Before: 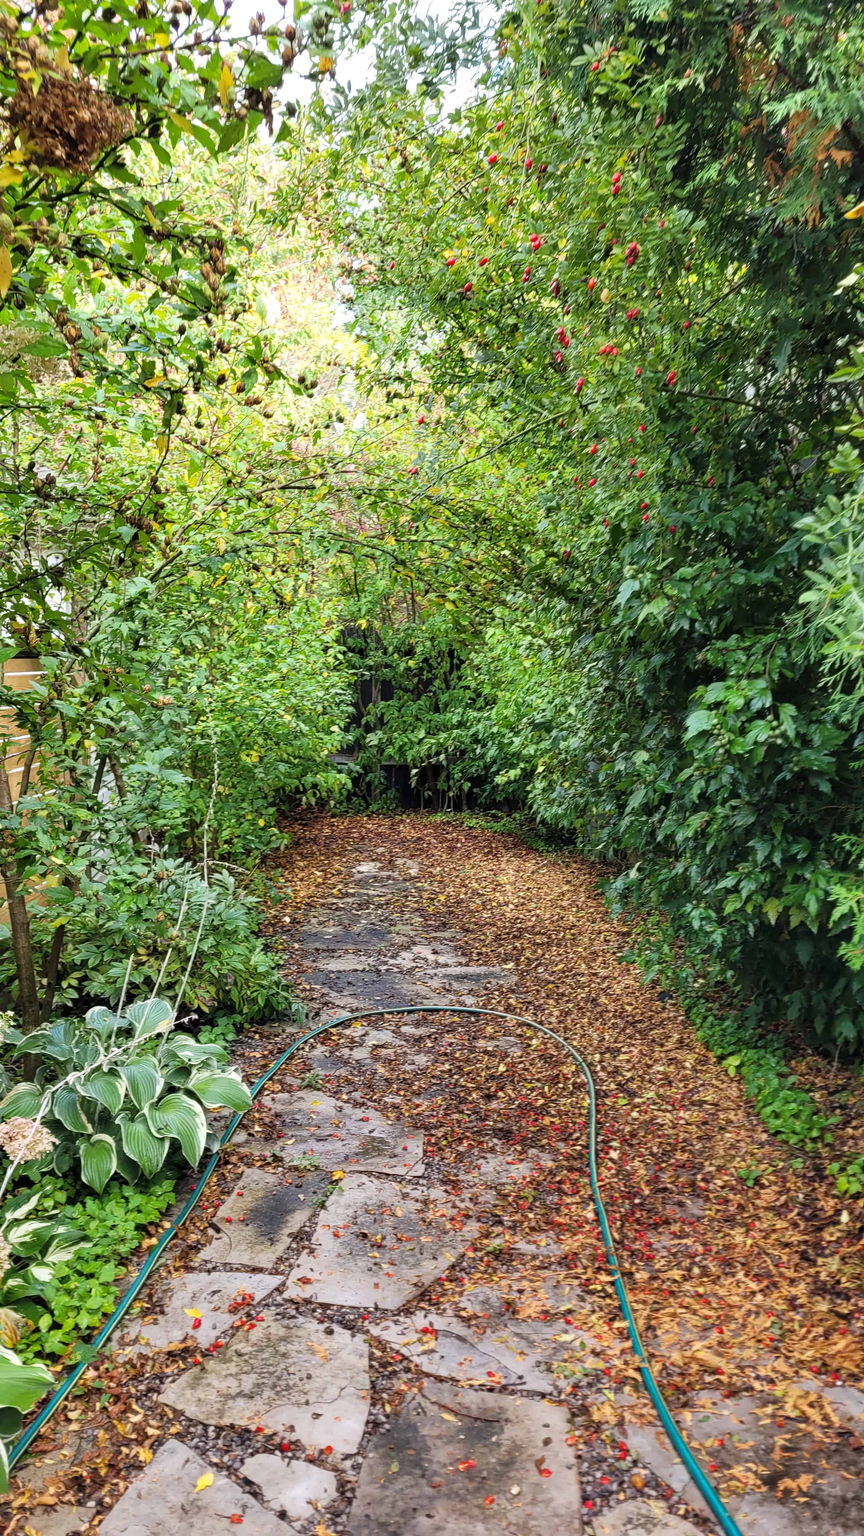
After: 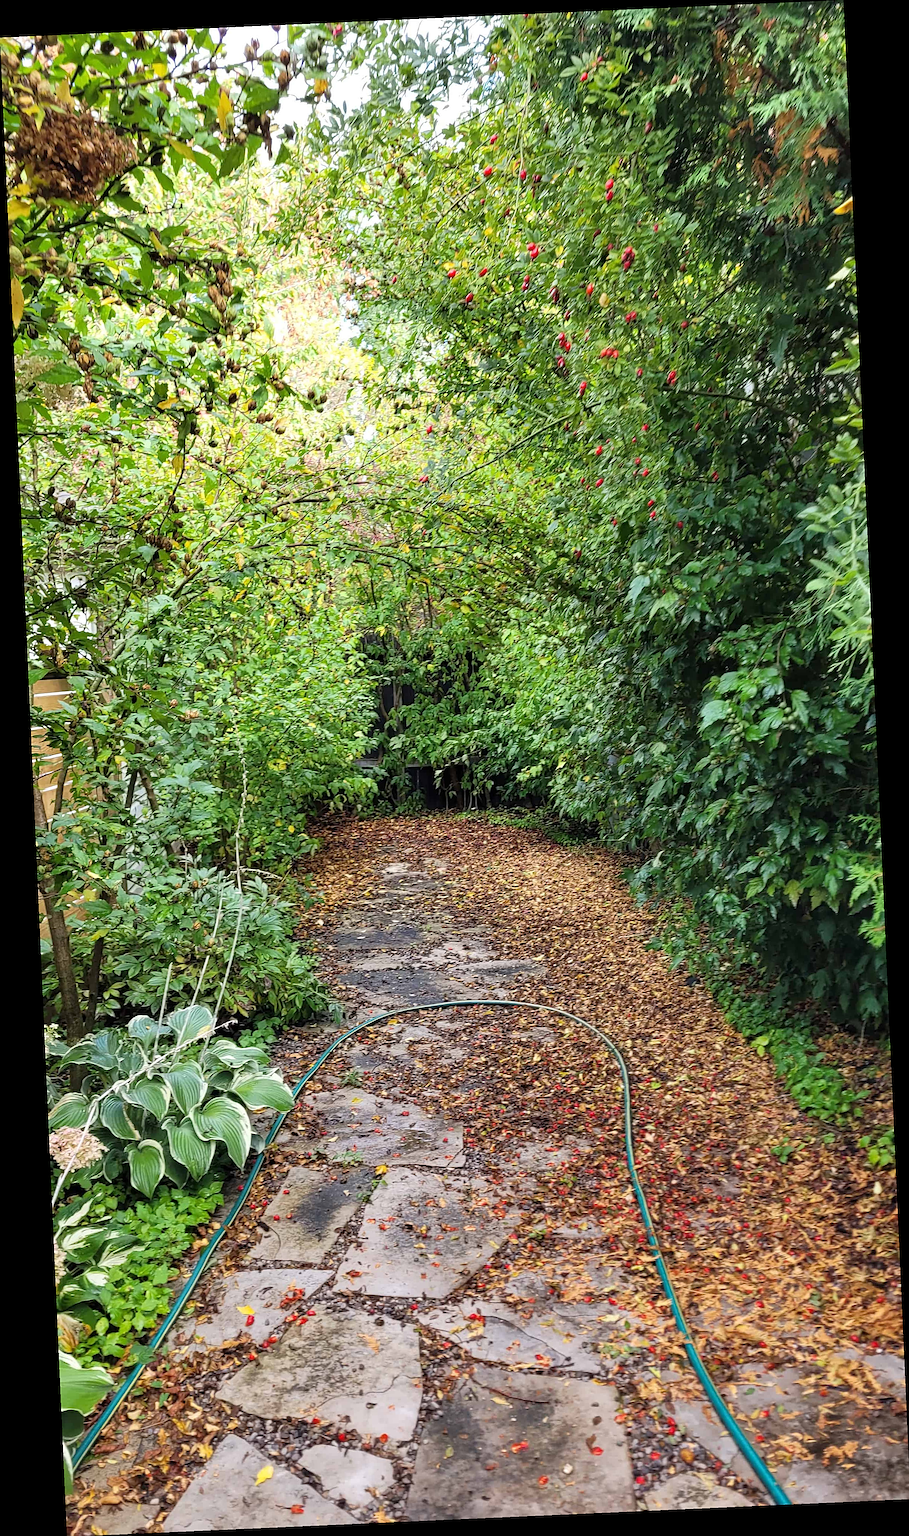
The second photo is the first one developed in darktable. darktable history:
rotate and perspective: rotation -2.56°, automatic cropping off
sharpen: on, module defaults
